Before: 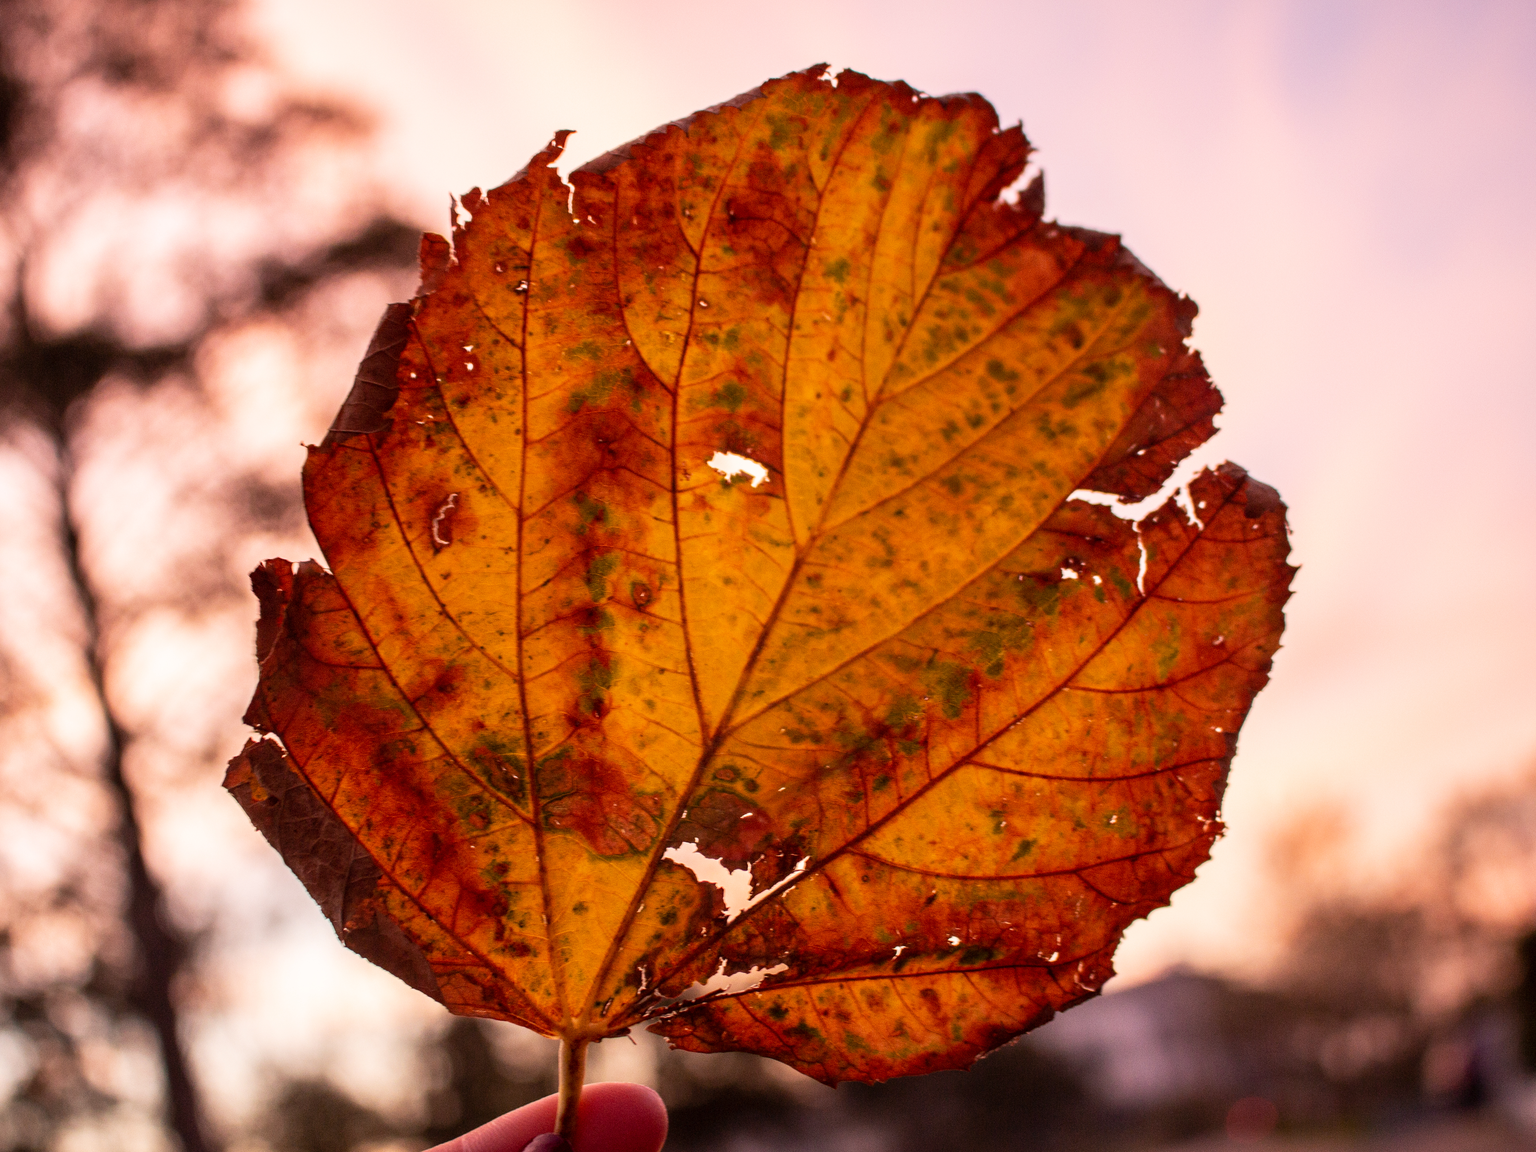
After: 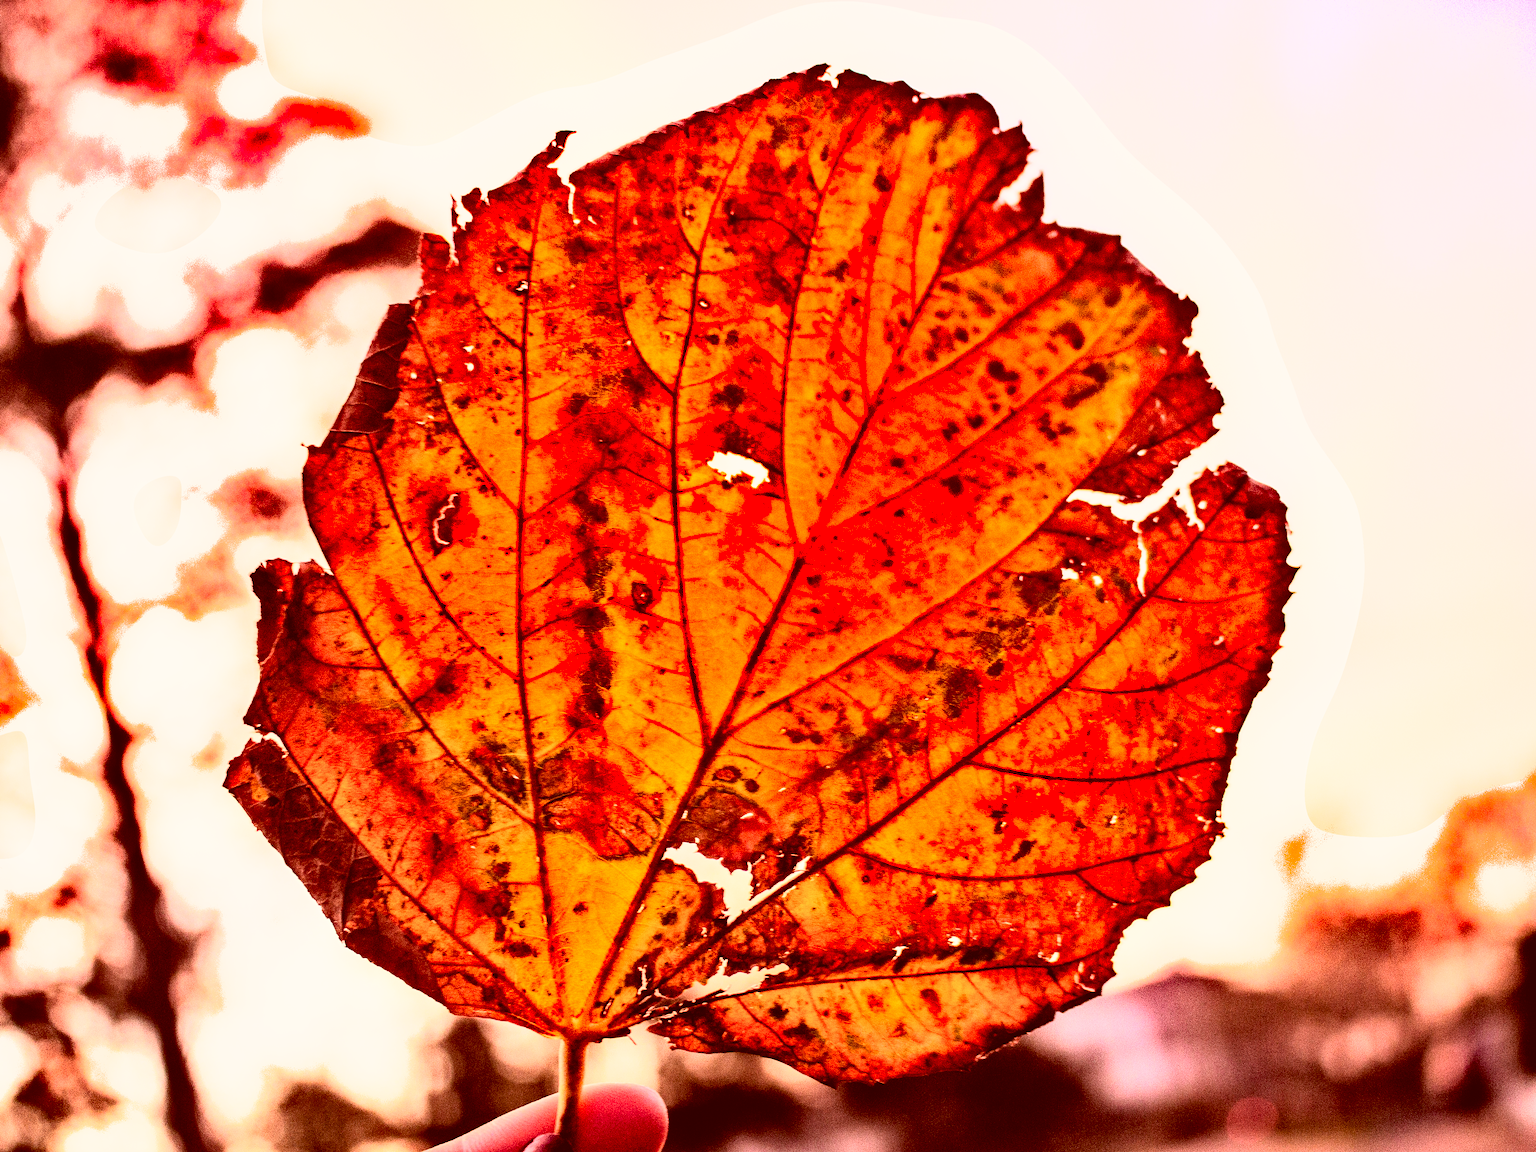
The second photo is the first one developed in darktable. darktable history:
rgb curve: curves: ch0 [(0, 0) (0.21, 0.15) (0.24, 0.21) (0.5, 0.75) (0.75, 0.96) (0.89, 0.99) (1, 1)]; ch1 [(0, 0.02) (0.21, 0.13) (0.25, 0.2) (0.5, 0.67) (0.75, 0.9) (0.89, 0.97) (1, 1)]; ch2 [(0, 0.02) (0.21, 0.13) (0.25, 0.2) (0.5, 0.67) (0.75, 0.9) (0.89, 0.97) (1, 1)], compensate middle gray true
color correction: highlights a* 9.03, highlights b* 8.71, shadows a* 40, shadows b* 40, saturation 0.8
shadows and highlights: shadows 20.91, highlights -82.73, soften with gaussian
exposure: exposure 1 EV, compensate highlight preservation false
